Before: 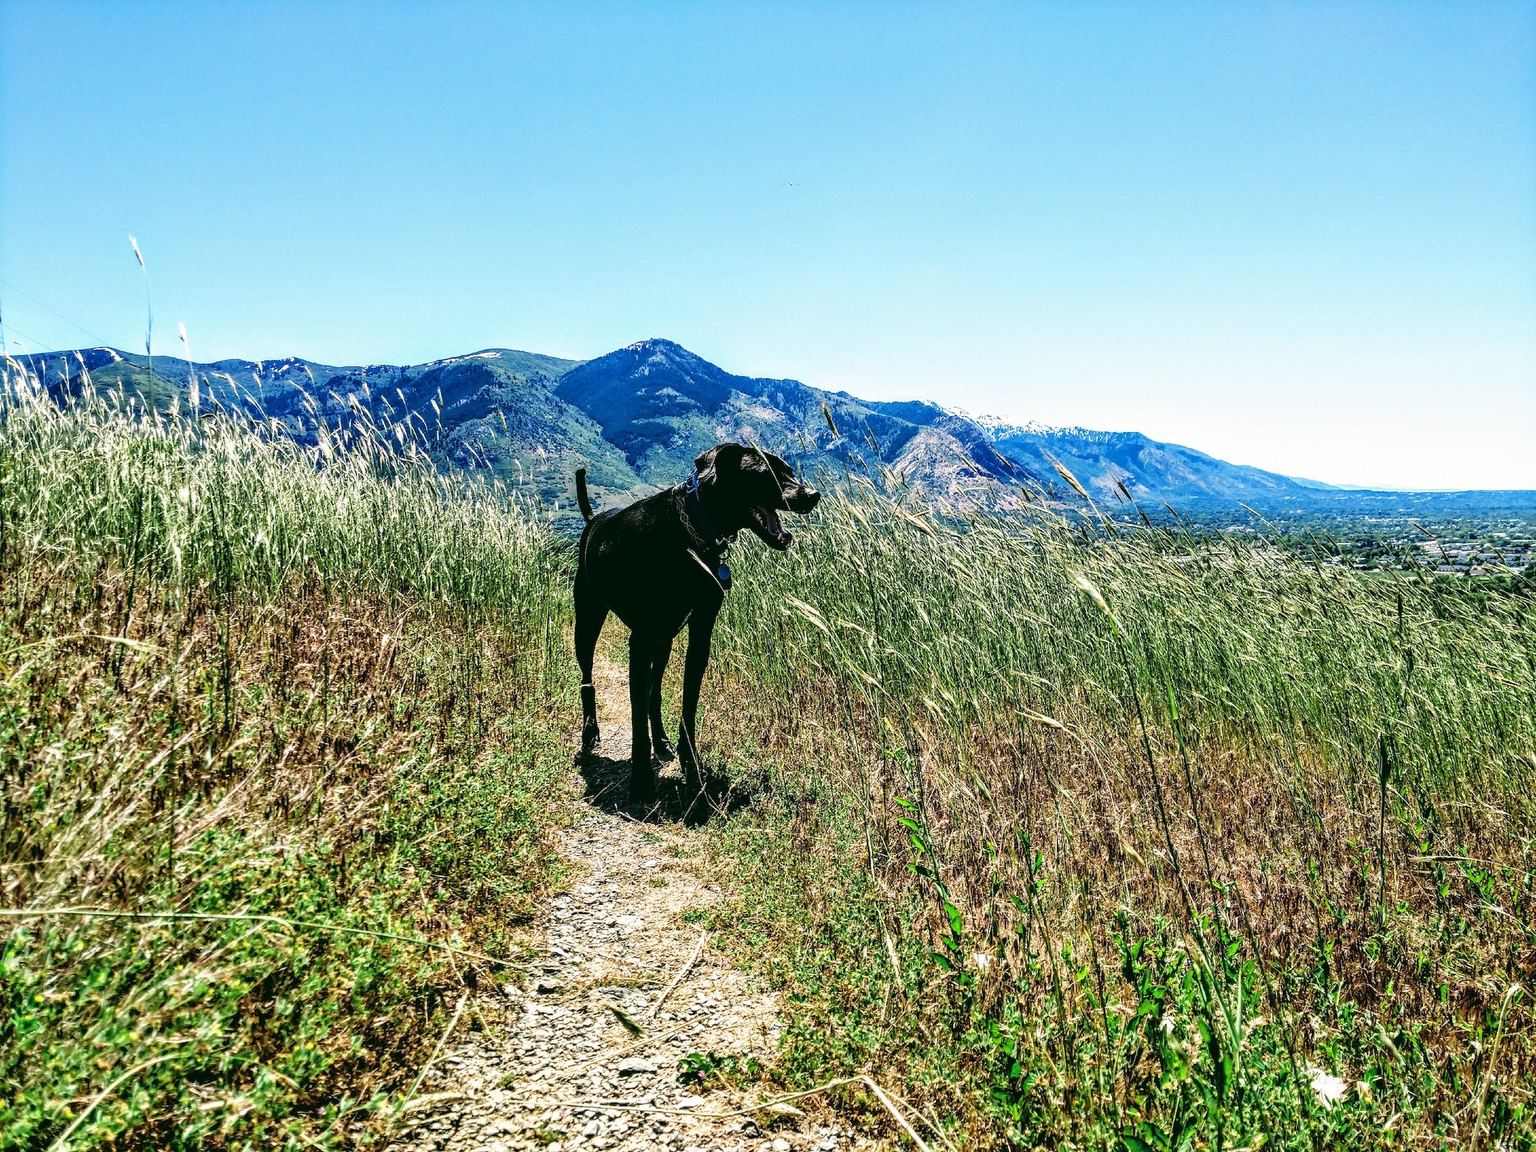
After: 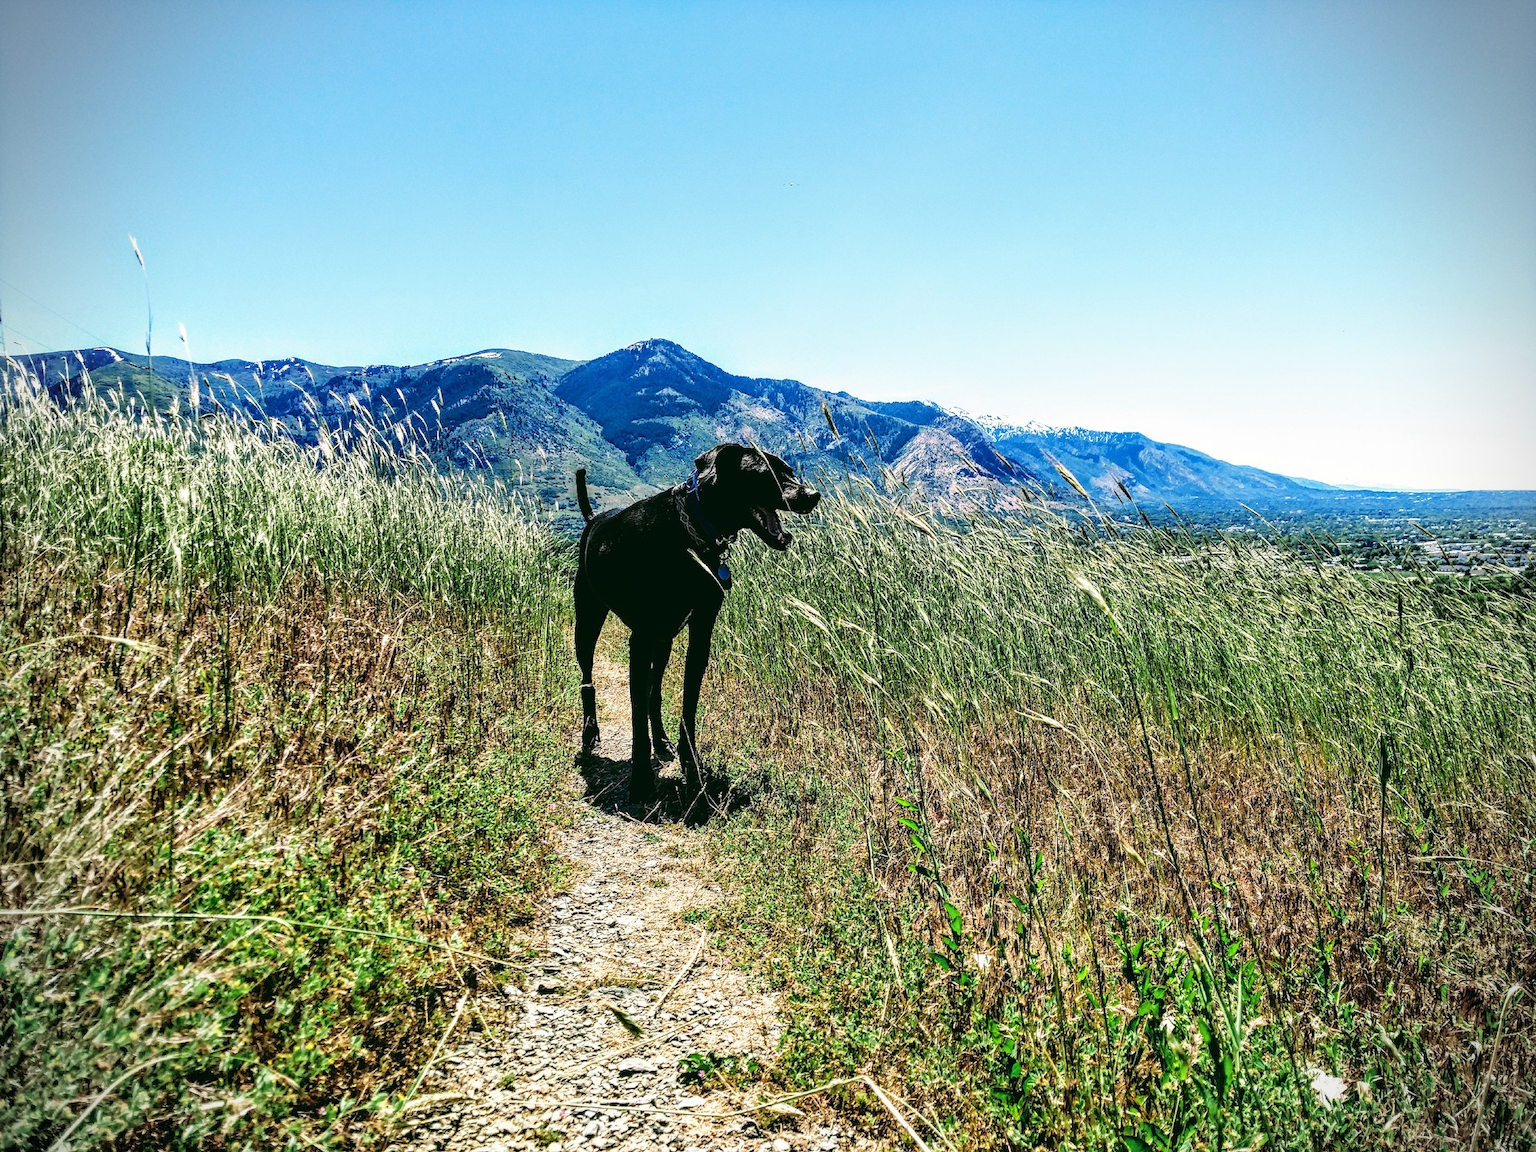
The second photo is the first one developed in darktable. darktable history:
exposure: compensate highlight preservation false
vignetting: dithering 8-bit output
